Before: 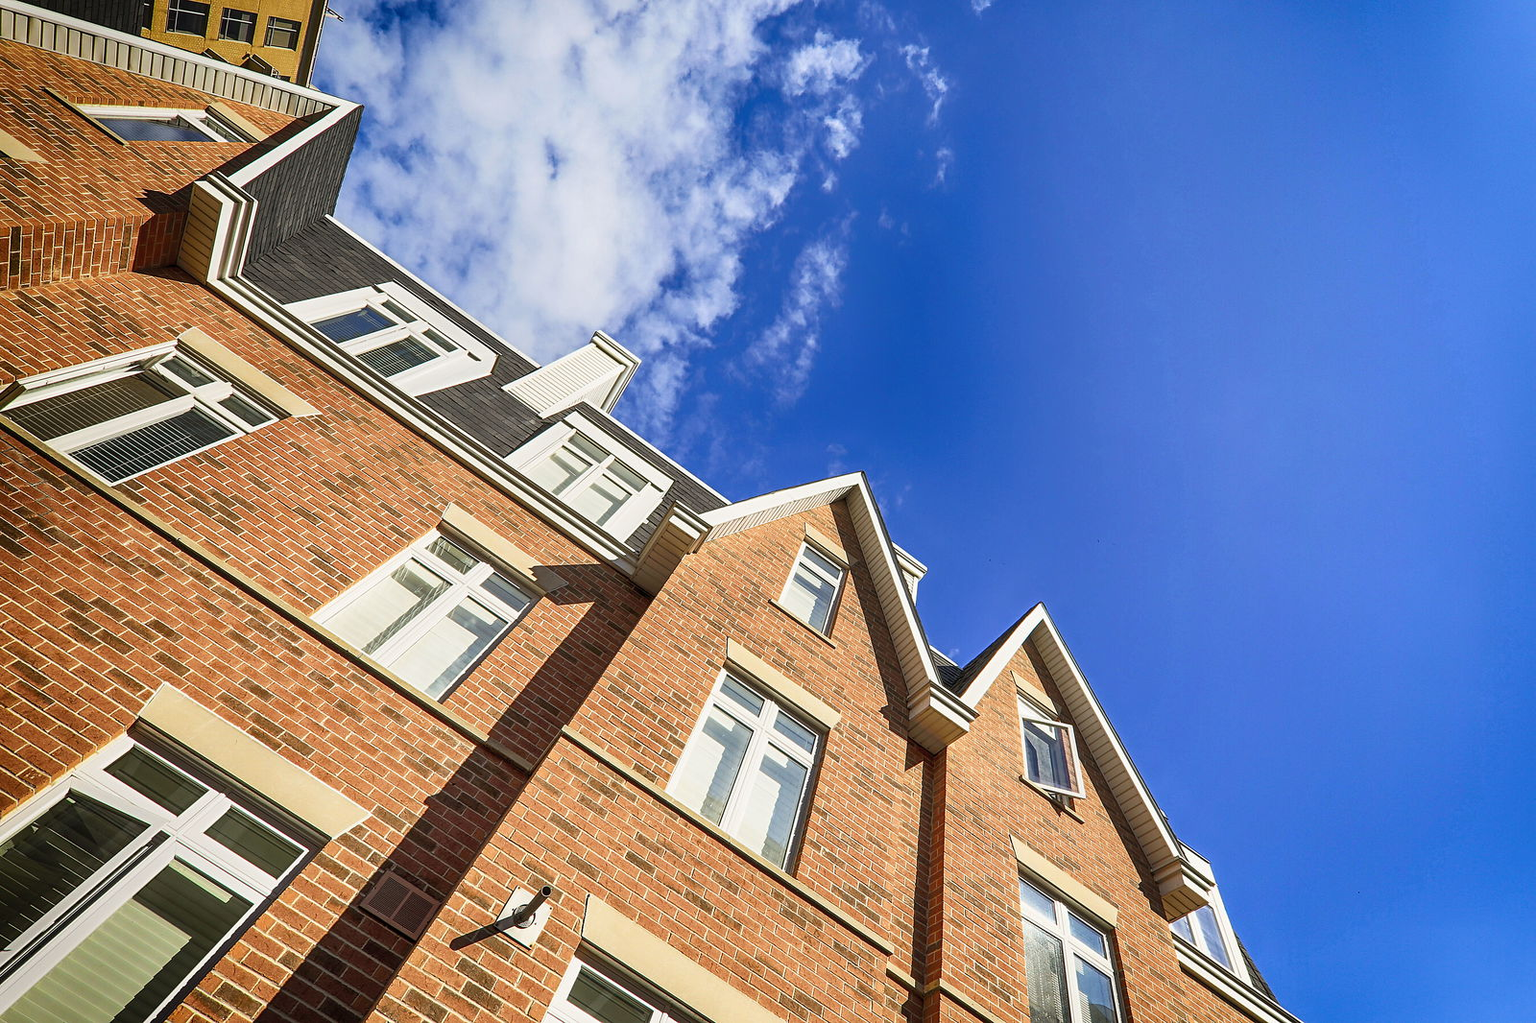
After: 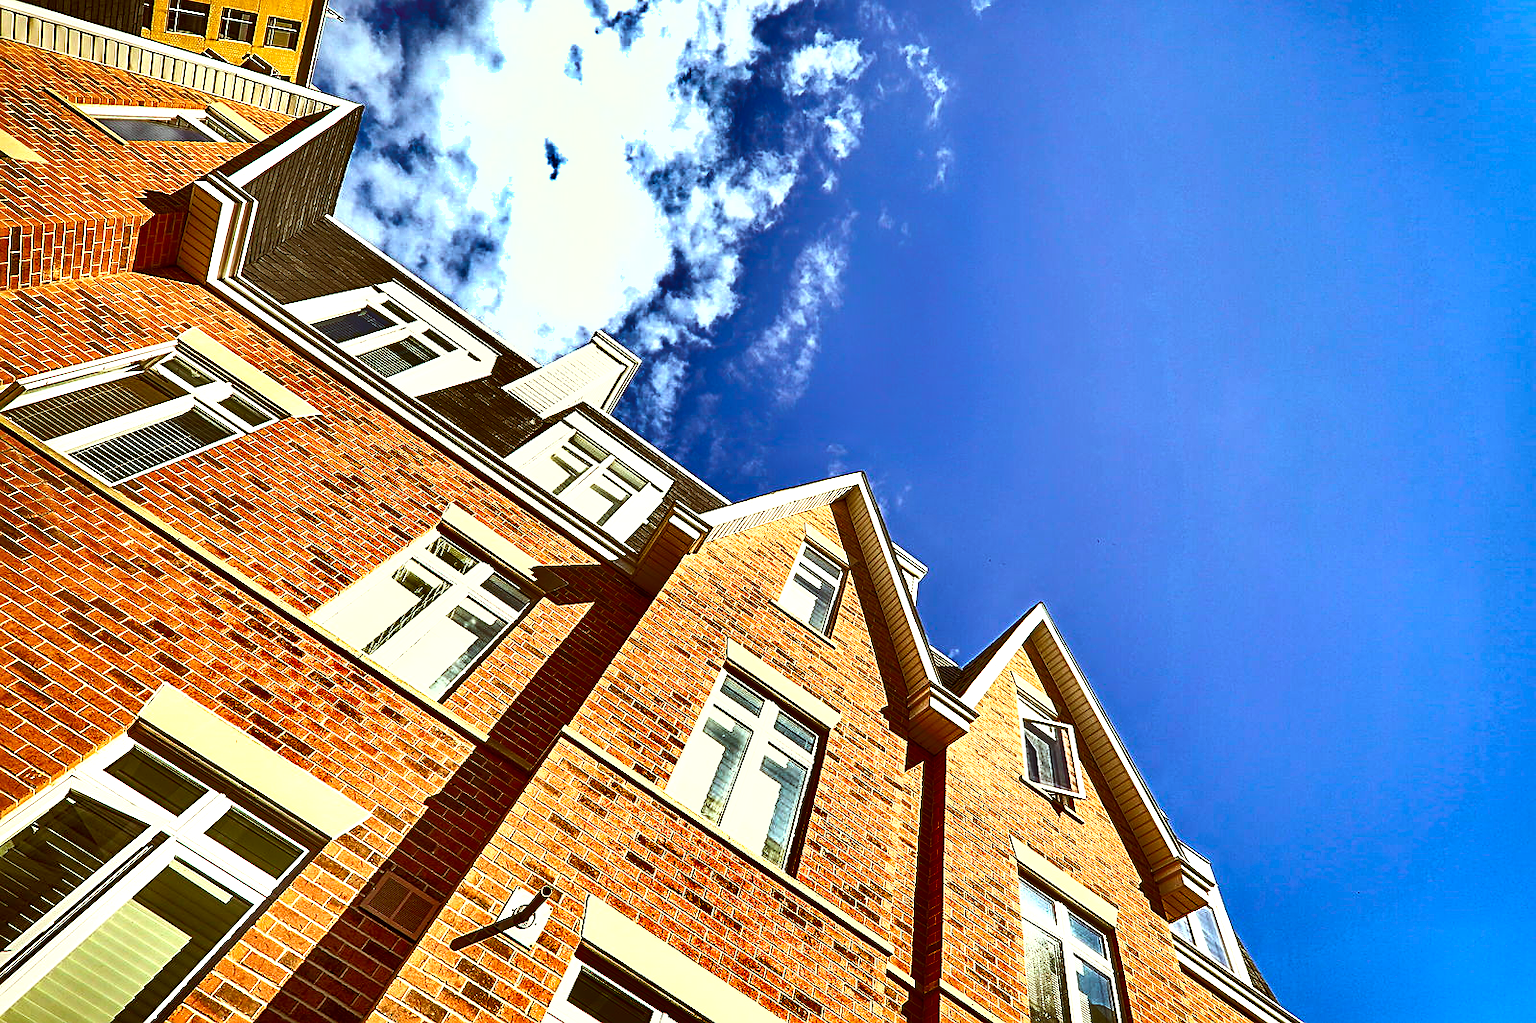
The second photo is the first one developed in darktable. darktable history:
sharpen: on, module defaults
shadows and highlights: shadows 24.5, highlights -78.15, soften with gaussian
exposure: exposure 1 EV, compensate highlight preservation false
color correction: highlights a* -5.3, highlights b* 9.8, shadows a* 9.8, shadows b* 24.26
